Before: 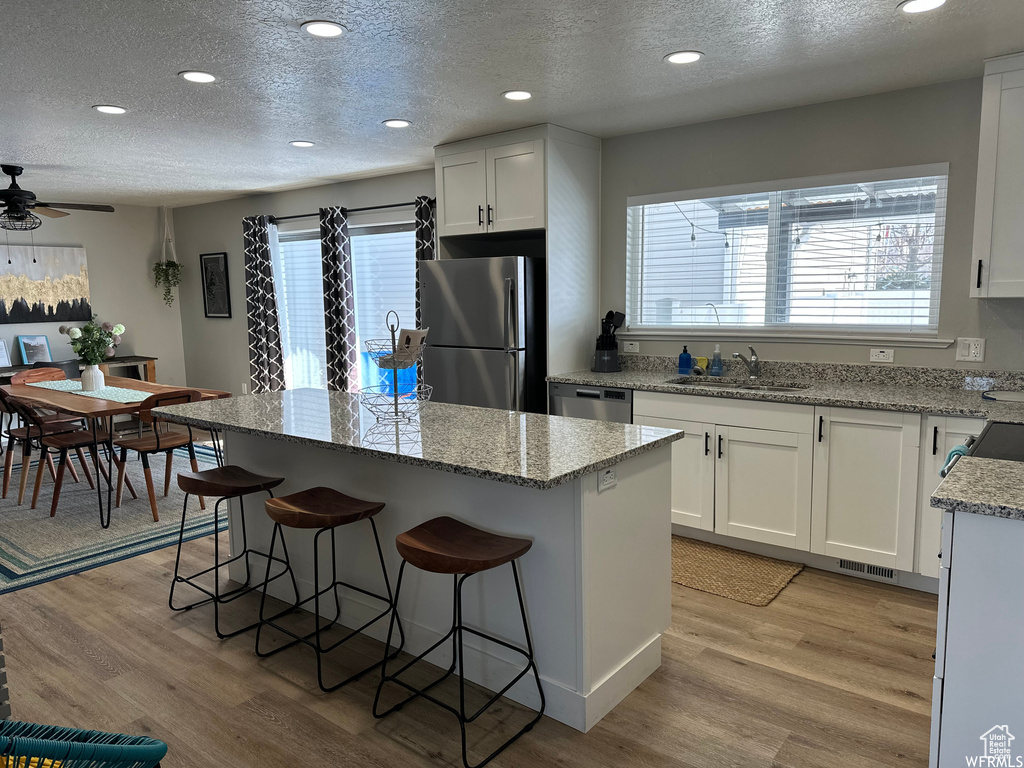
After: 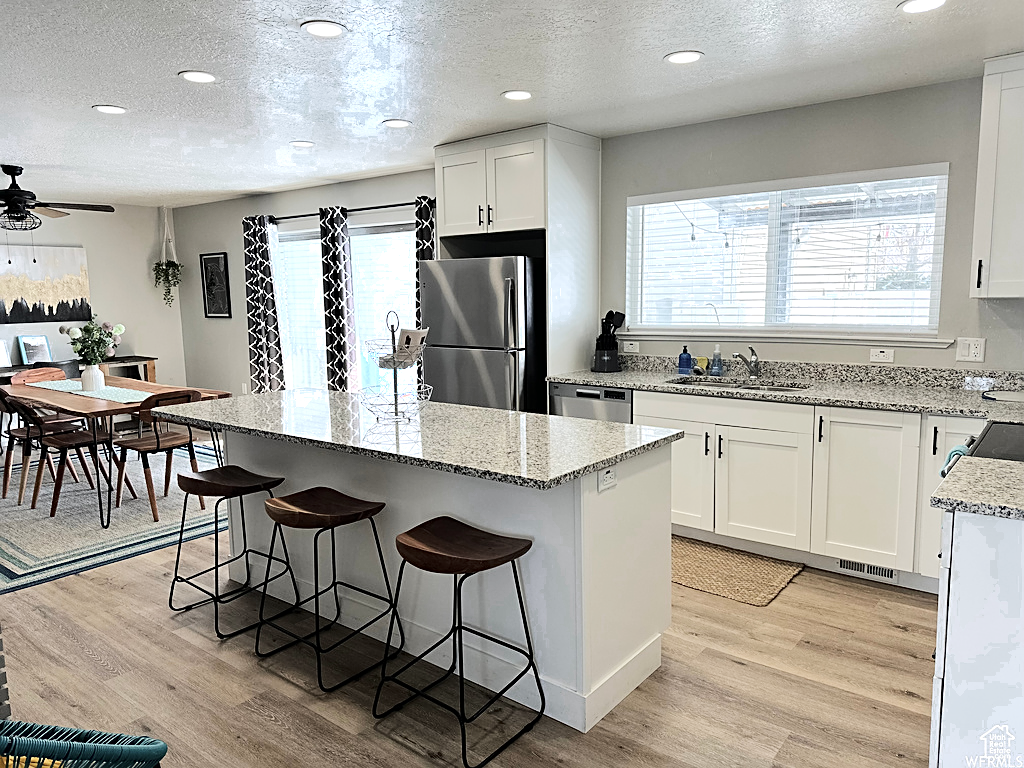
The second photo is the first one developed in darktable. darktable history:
tone equalizer: -7 EV 0.142 EV, -6 EV 0.632 EV, -5 EV 1.15 EV, -4 EV 1.31 EV, -3 EV 1.13 EV, -2 EV 0.6 EV, -1 EV 0.149 EV, edges refinement/feathering 500, mask exposure compensation -1.57 EV, preserve details no
contrast brightness saturation: contrast 0.101, saturation -0.299
color zones: curves: ch0 [(0.203, 0.433) (0.607, 0.517) (0.697, 0.696) (0.705, 0.897)]
exposure: compensate highlight preservation false
sharpen: on, module defaults
